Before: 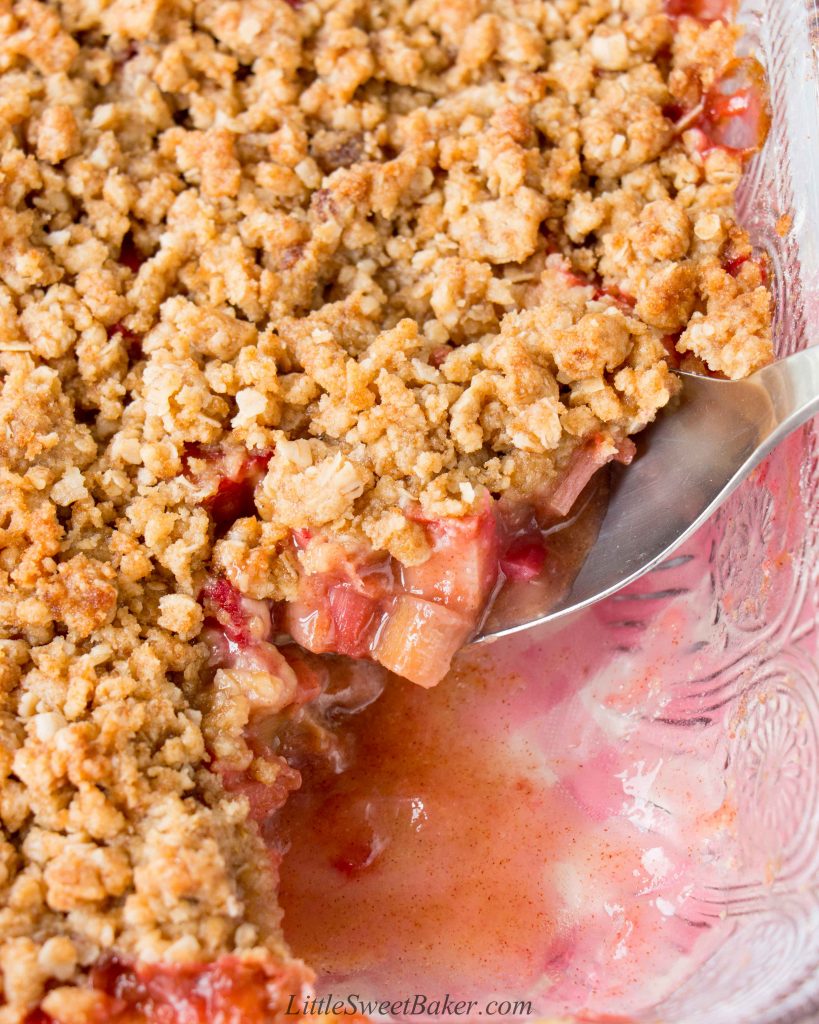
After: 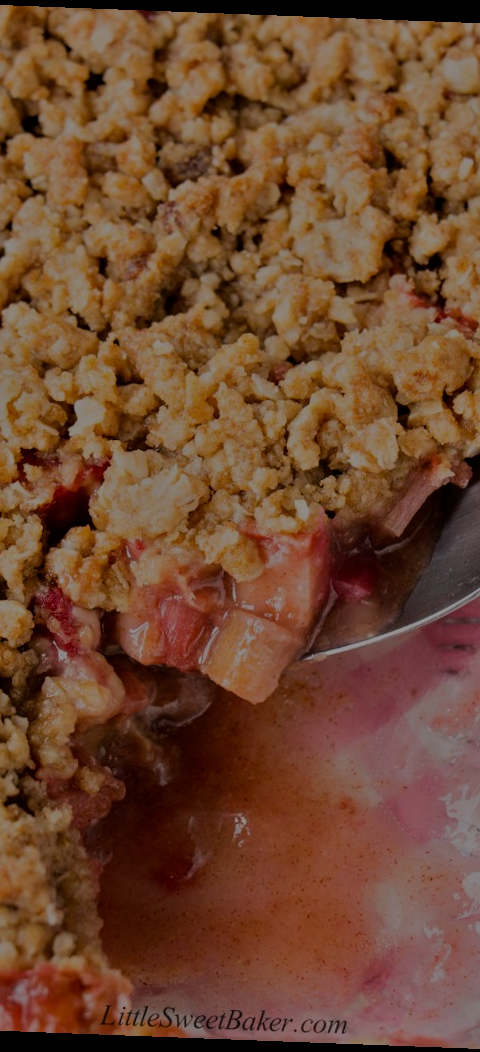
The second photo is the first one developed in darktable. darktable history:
rotate and perspective: rotation 2.17°, automatic cropping off
filmic rgb: black relative exposure -7.65 EV, white relative exposure 4.56 EV, hardness 3.61
crop: left 21.674%, right 22.086%
tone equalizer: -8 EV -2 EV, -7 EV -2 EV, -6 EV -2 EV, -5 EV -2 EV, -4 EV -2 EV, -3 EV -2 EV, -2 EV -2 EV, -1 EV -1.63 EV, +0 EV -2 EV
